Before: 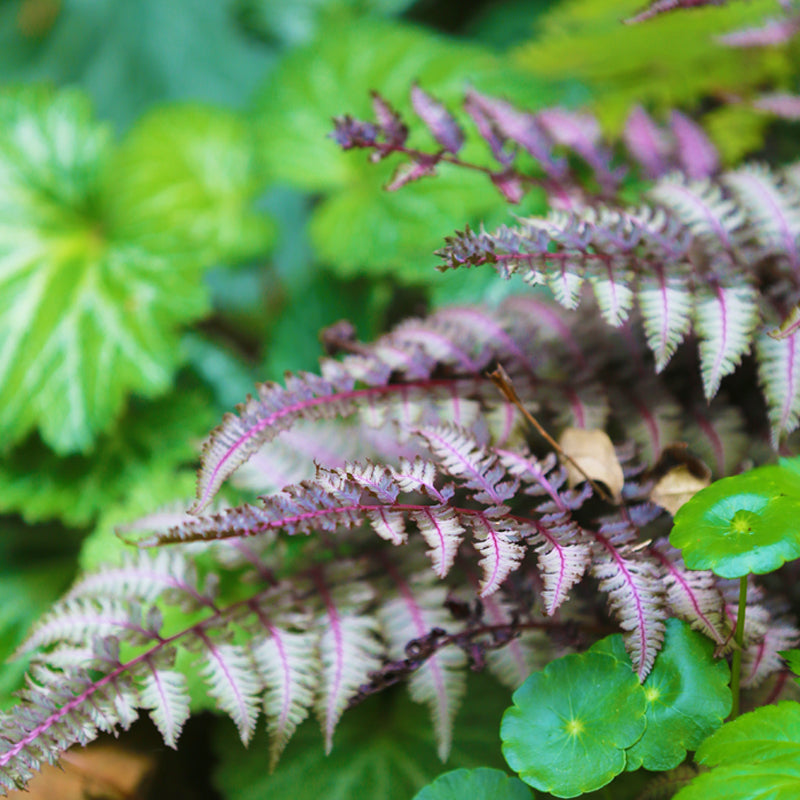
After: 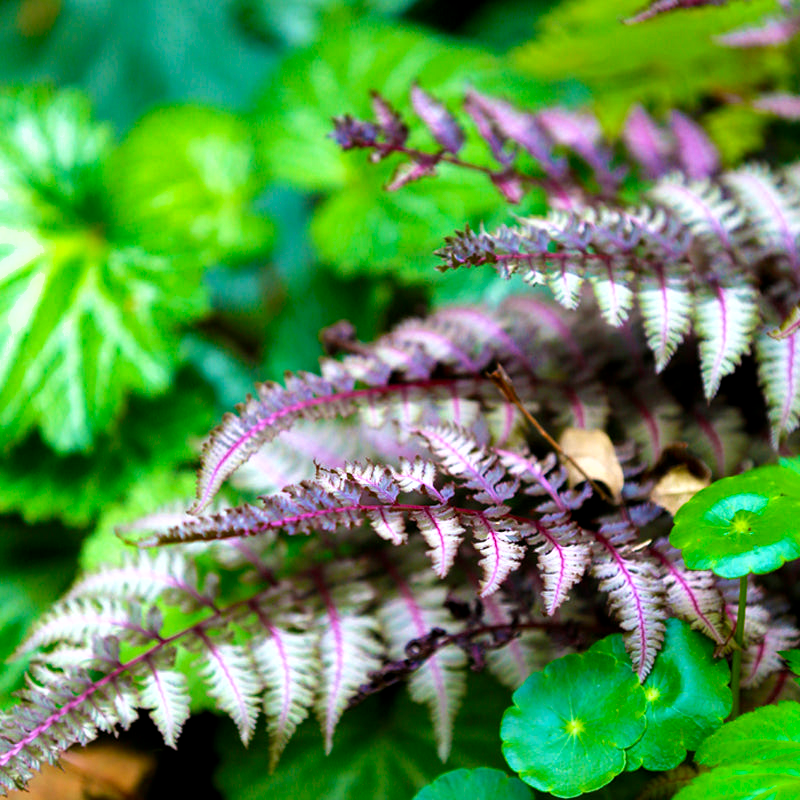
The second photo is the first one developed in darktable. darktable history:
color balance: lift [0.991, 1, 1, 1], gamma [0.996, 1, 1, 1], input saturation 98.52%, contrast 20.34%, output saturation 103.72%
shadows and highlights: low approximation 0.01, soften with gaussian
